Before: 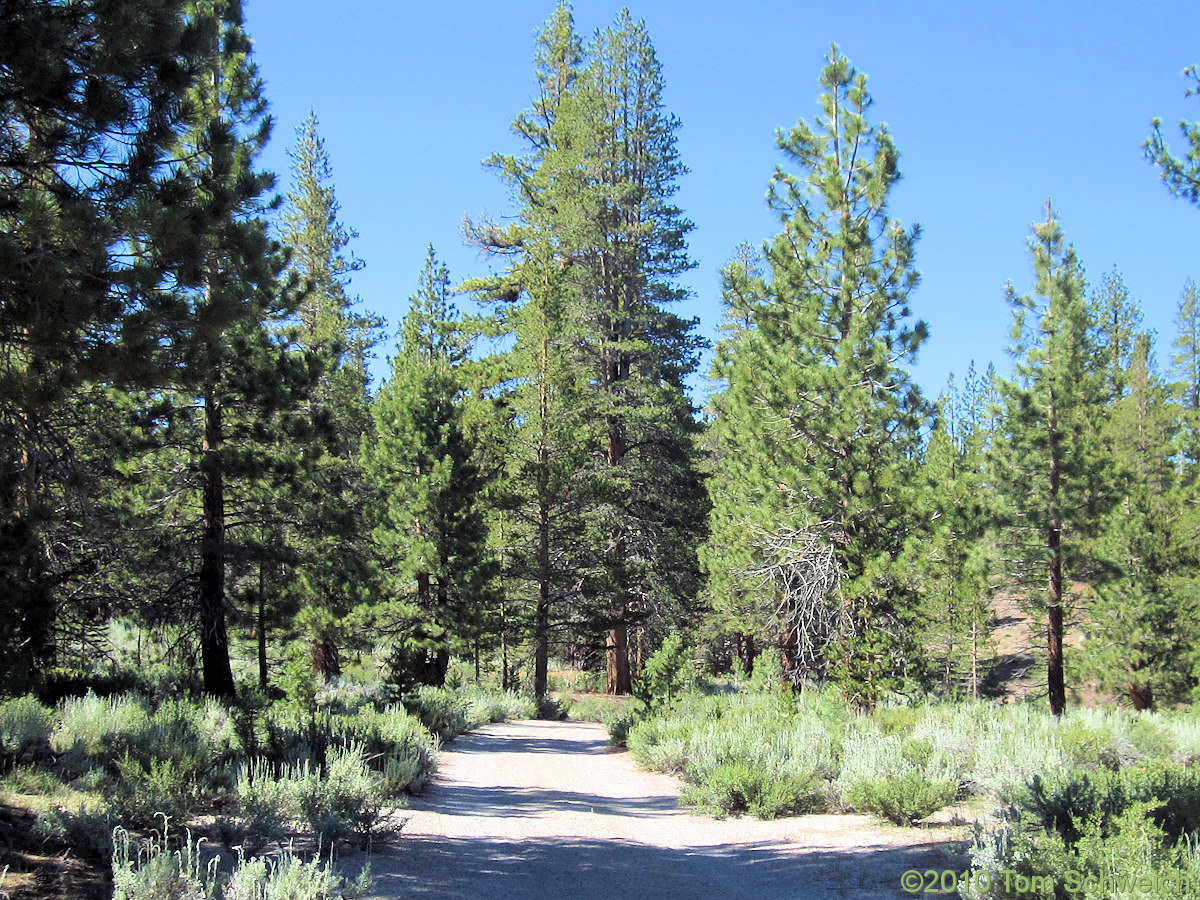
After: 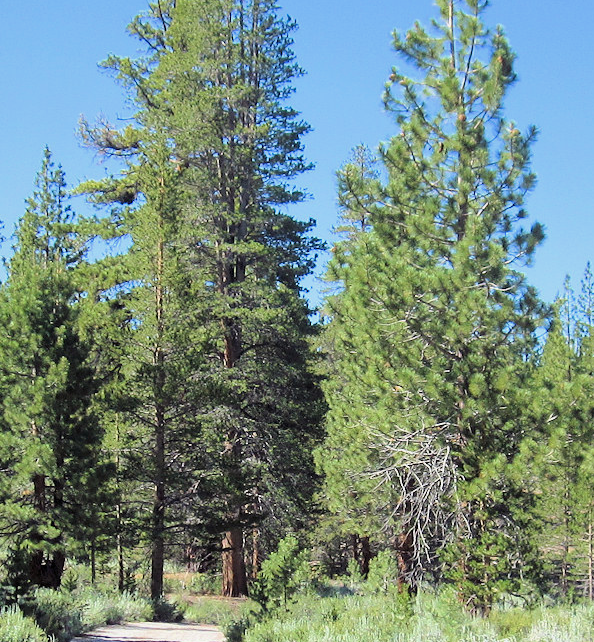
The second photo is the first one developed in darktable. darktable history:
crop: left 32.075%, top 10.976%, right 18.355%, bottom 17.596%
shadows and highlights: shadows -20, white point adjustment -2, highlights -35
